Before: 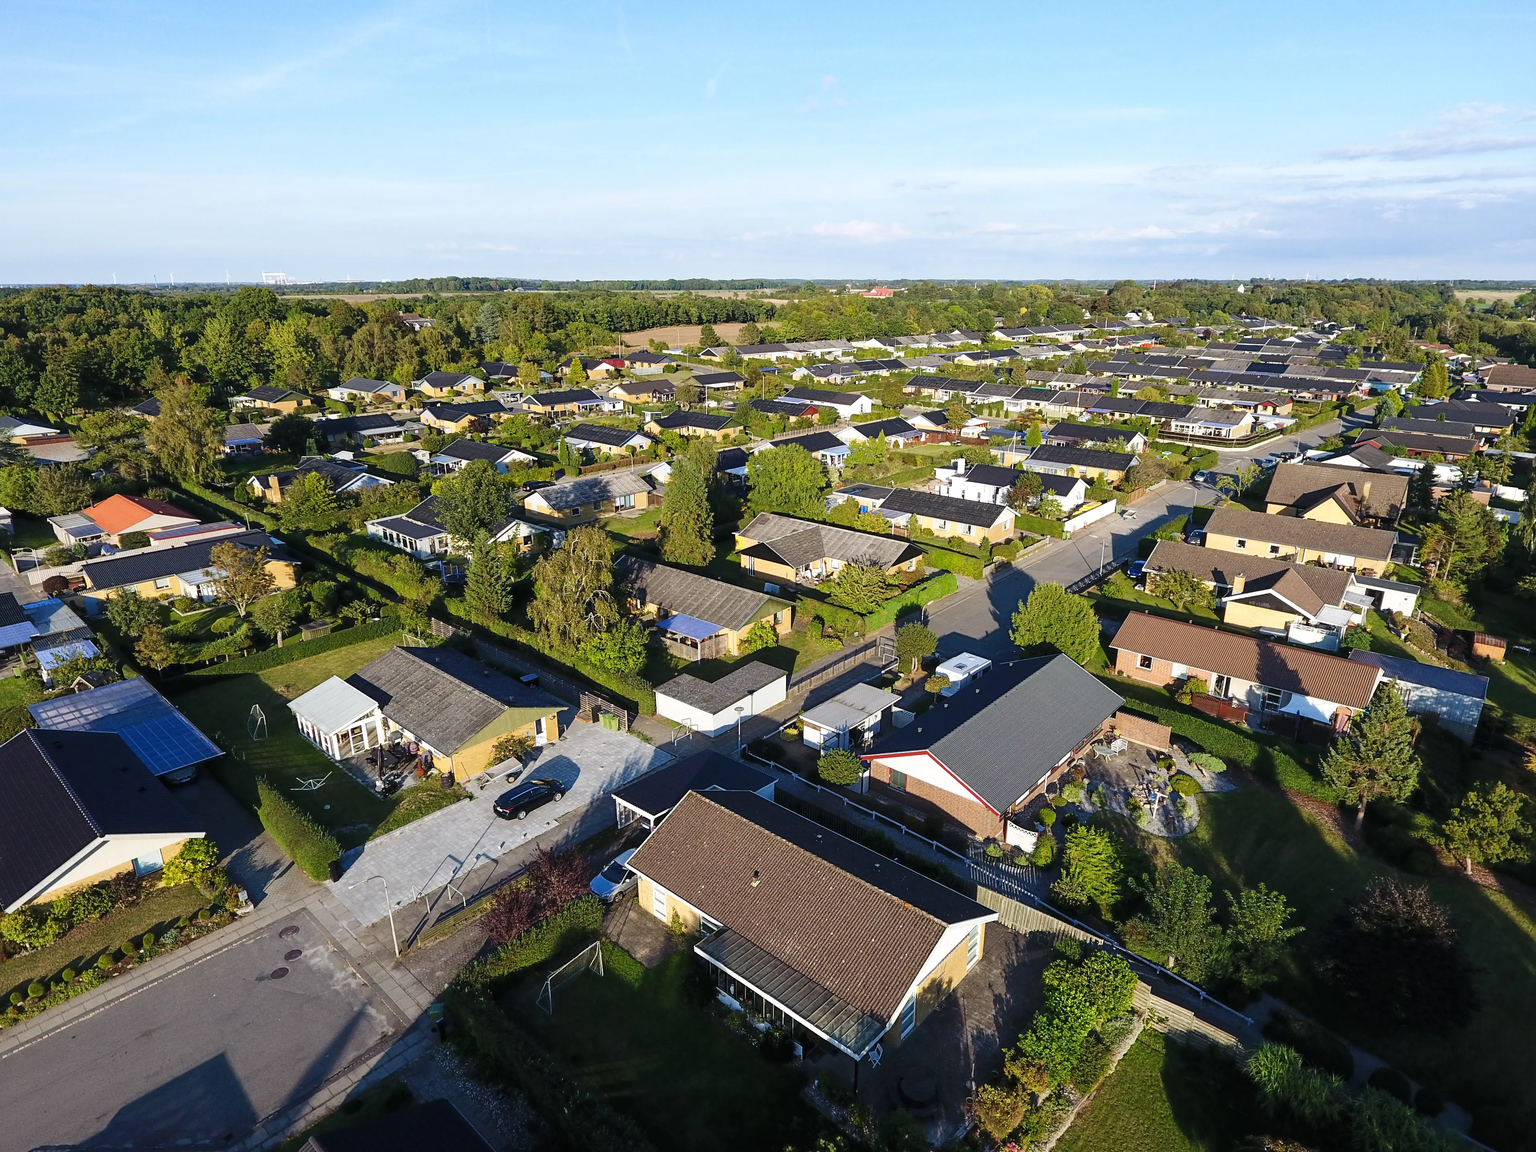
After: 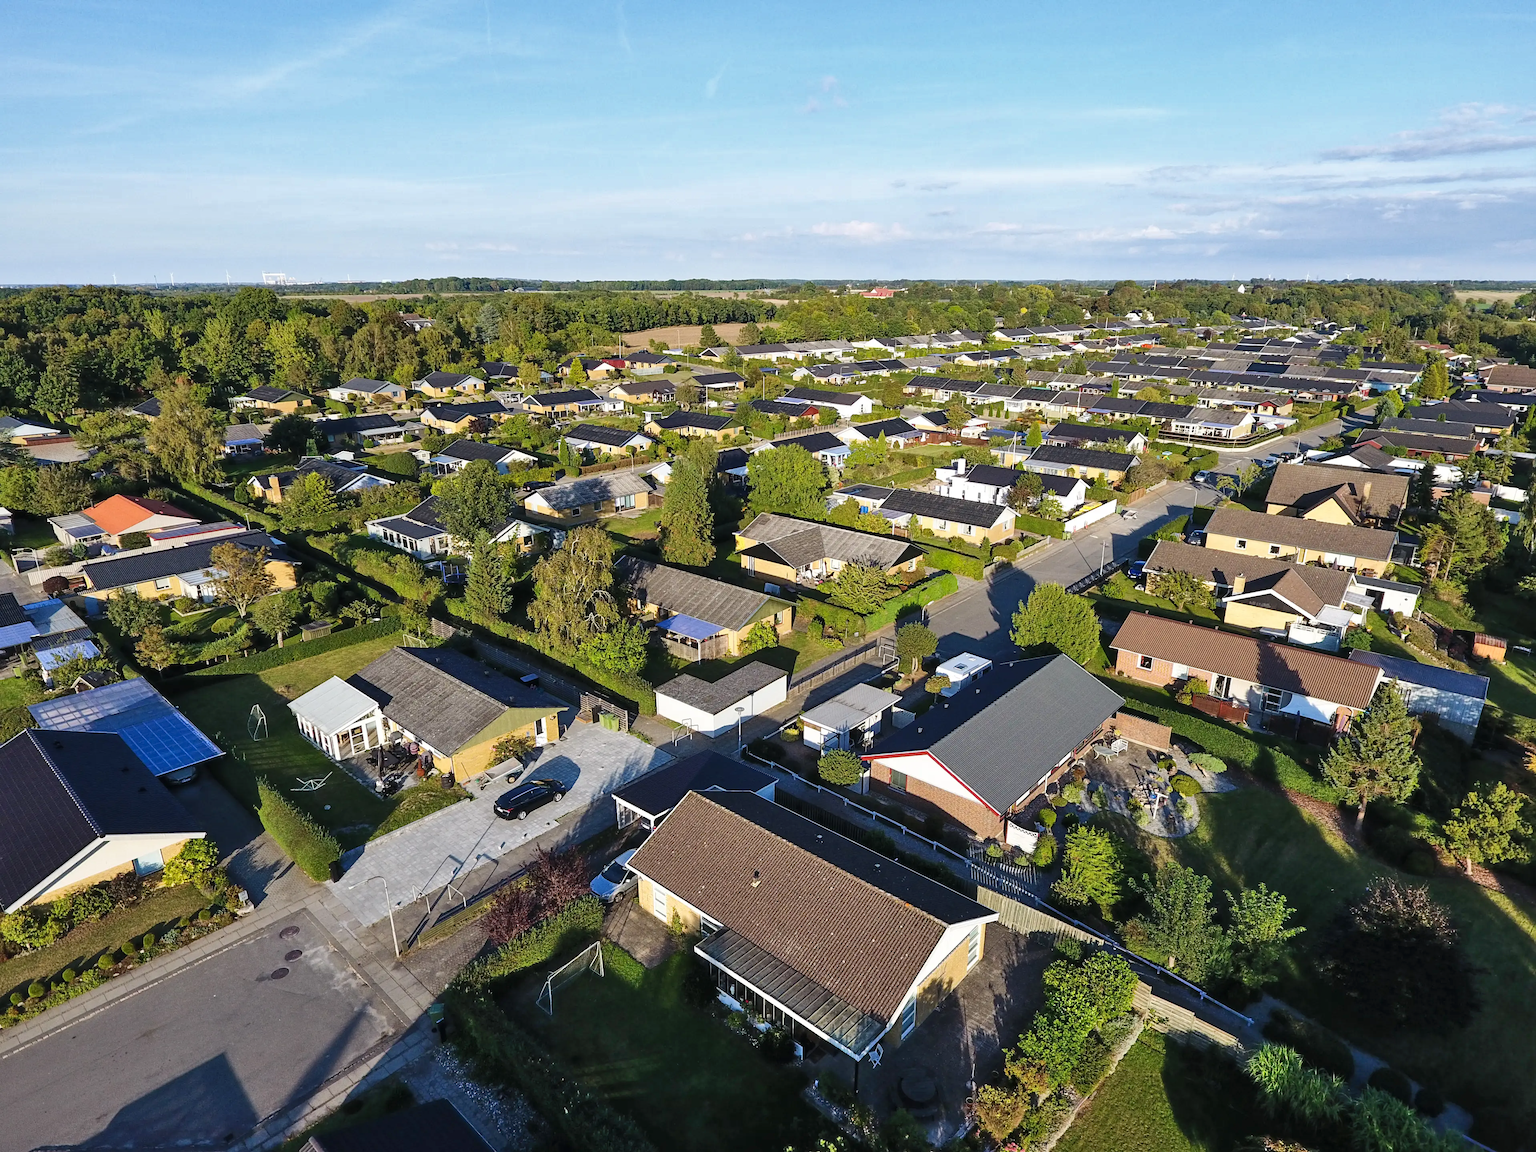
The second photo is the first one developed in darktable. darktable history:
shadows and highlights: highlights color adjustment 41.58%, soften with gaussian
